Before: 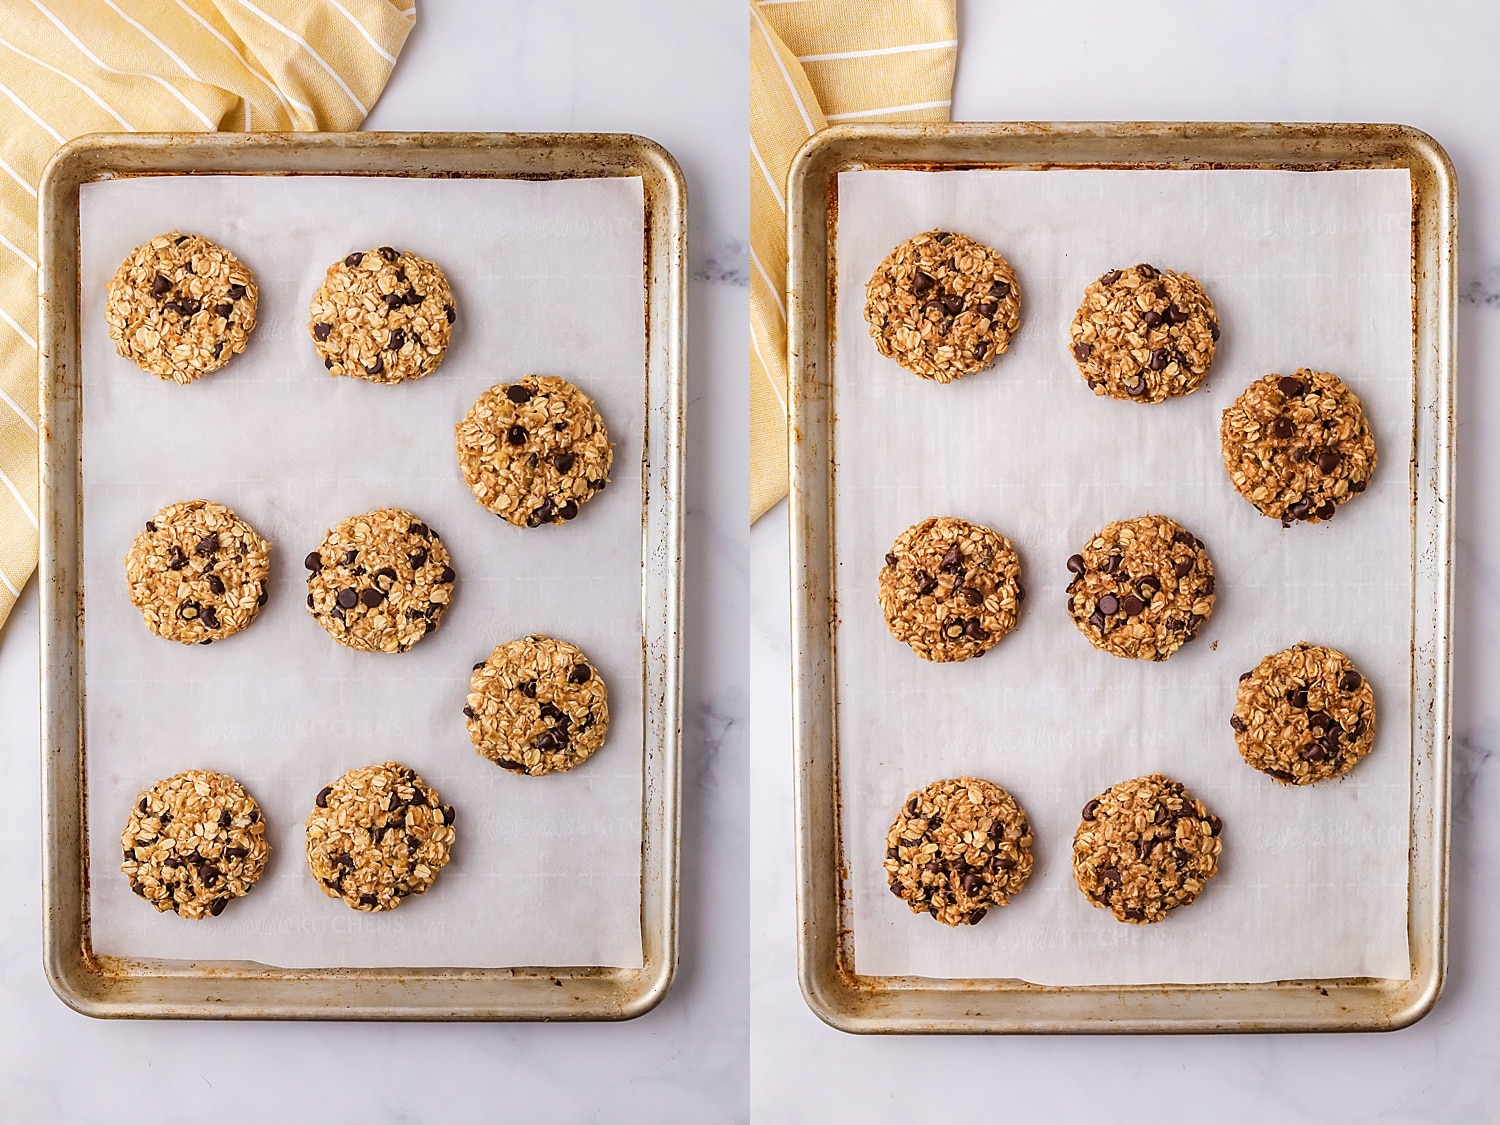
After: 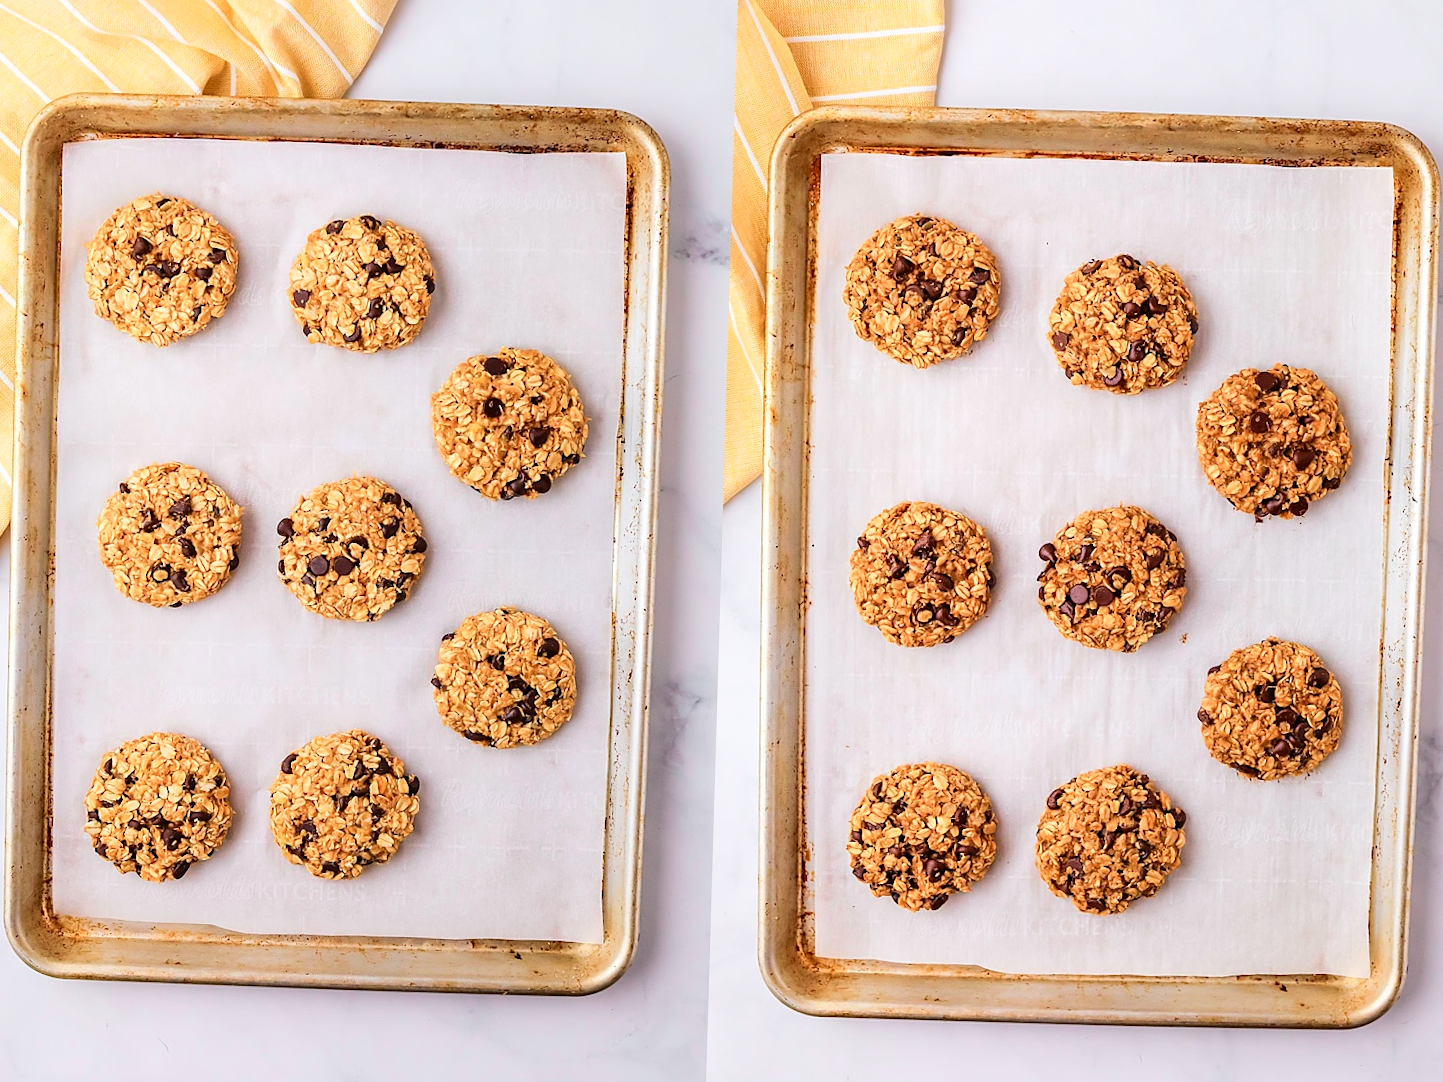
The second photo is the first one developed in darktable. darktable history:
tone curve: curves: ch0 [(0, 0) (0.051, 0.047) (0.102, 0.099) (0.228, 0.275) (0.432, 0.535) (0.695, 0.778) (0.908, 0.946) (1, 1)]; ch1 [(0, 0) (0.339, 0.298) (0.402, 0.363) (0.453, 0.421) (0.483, 0.469) (0.494, 0.493) (0.504, 0.501) (0.527, 0.538) (0.563, 0.595) (0.597, 0.632) (1, 1)]; ch2 [(0, 0) (0.48, 0.48) (0.504, 0.5) (0.539, 0.554) (0.59, 0.63) (0.642, 0.684) (0.824, 0.815) (1, 1)], color space Lab, independent channels, preserve colors none
crop and rotate: angle -1.69°
